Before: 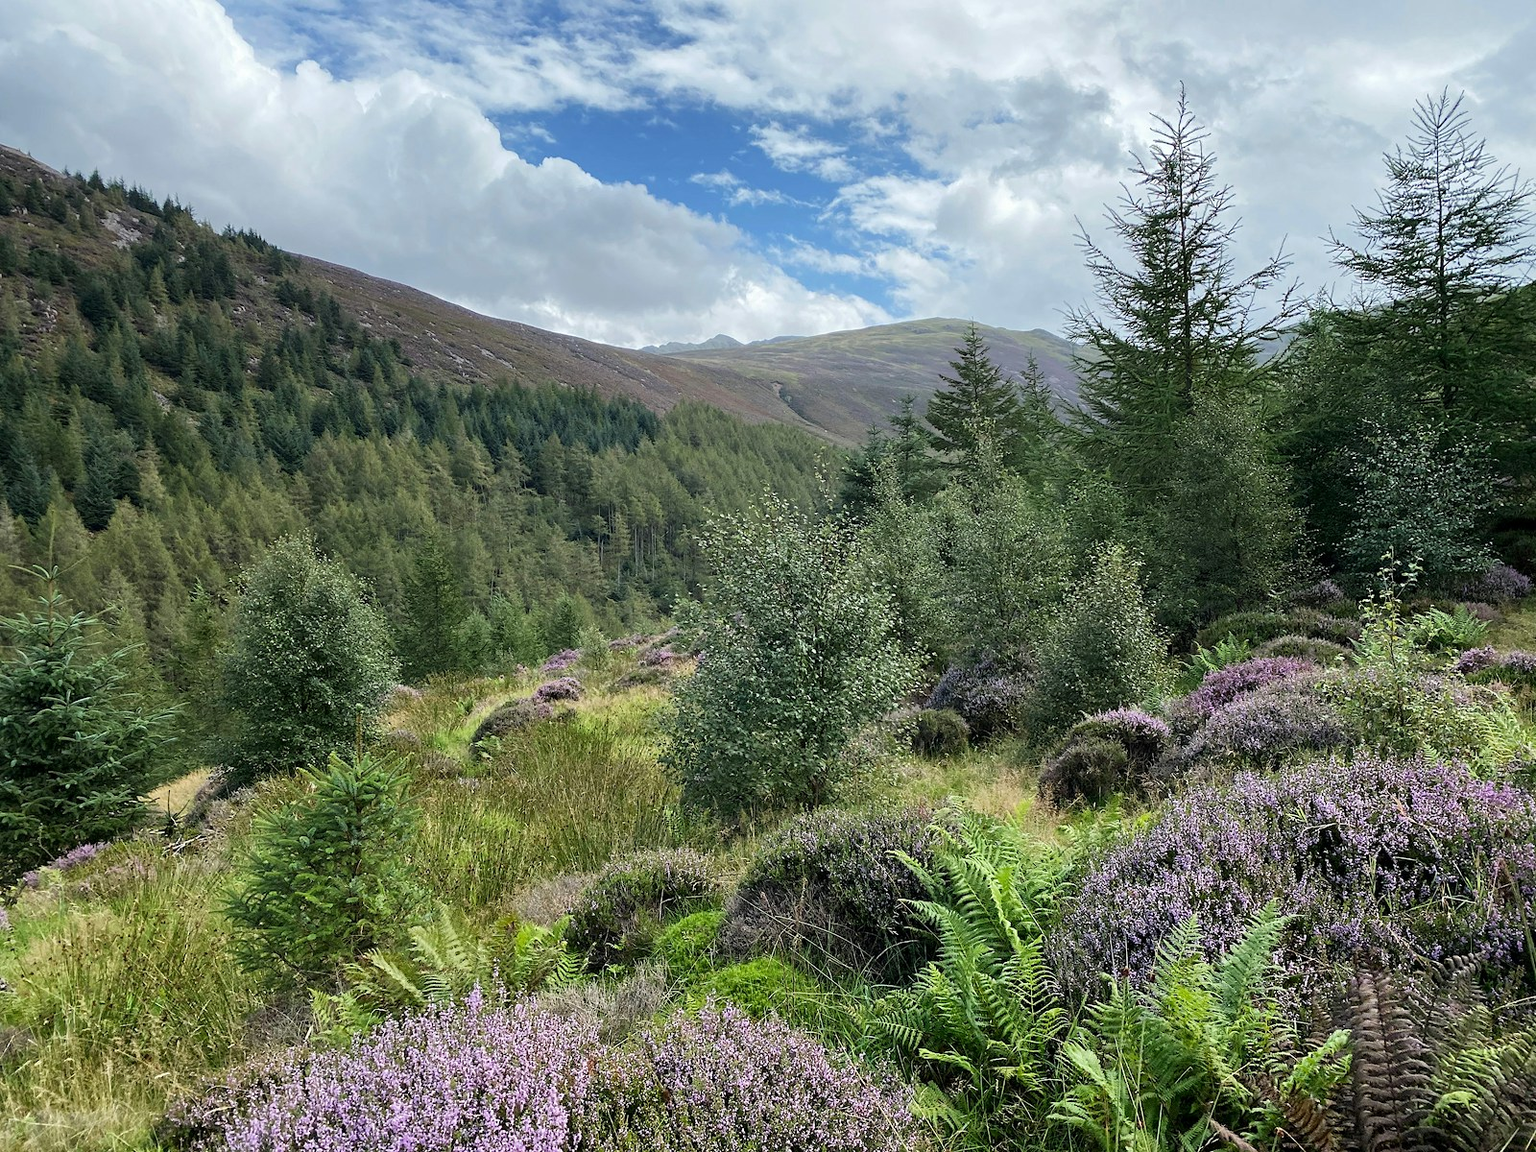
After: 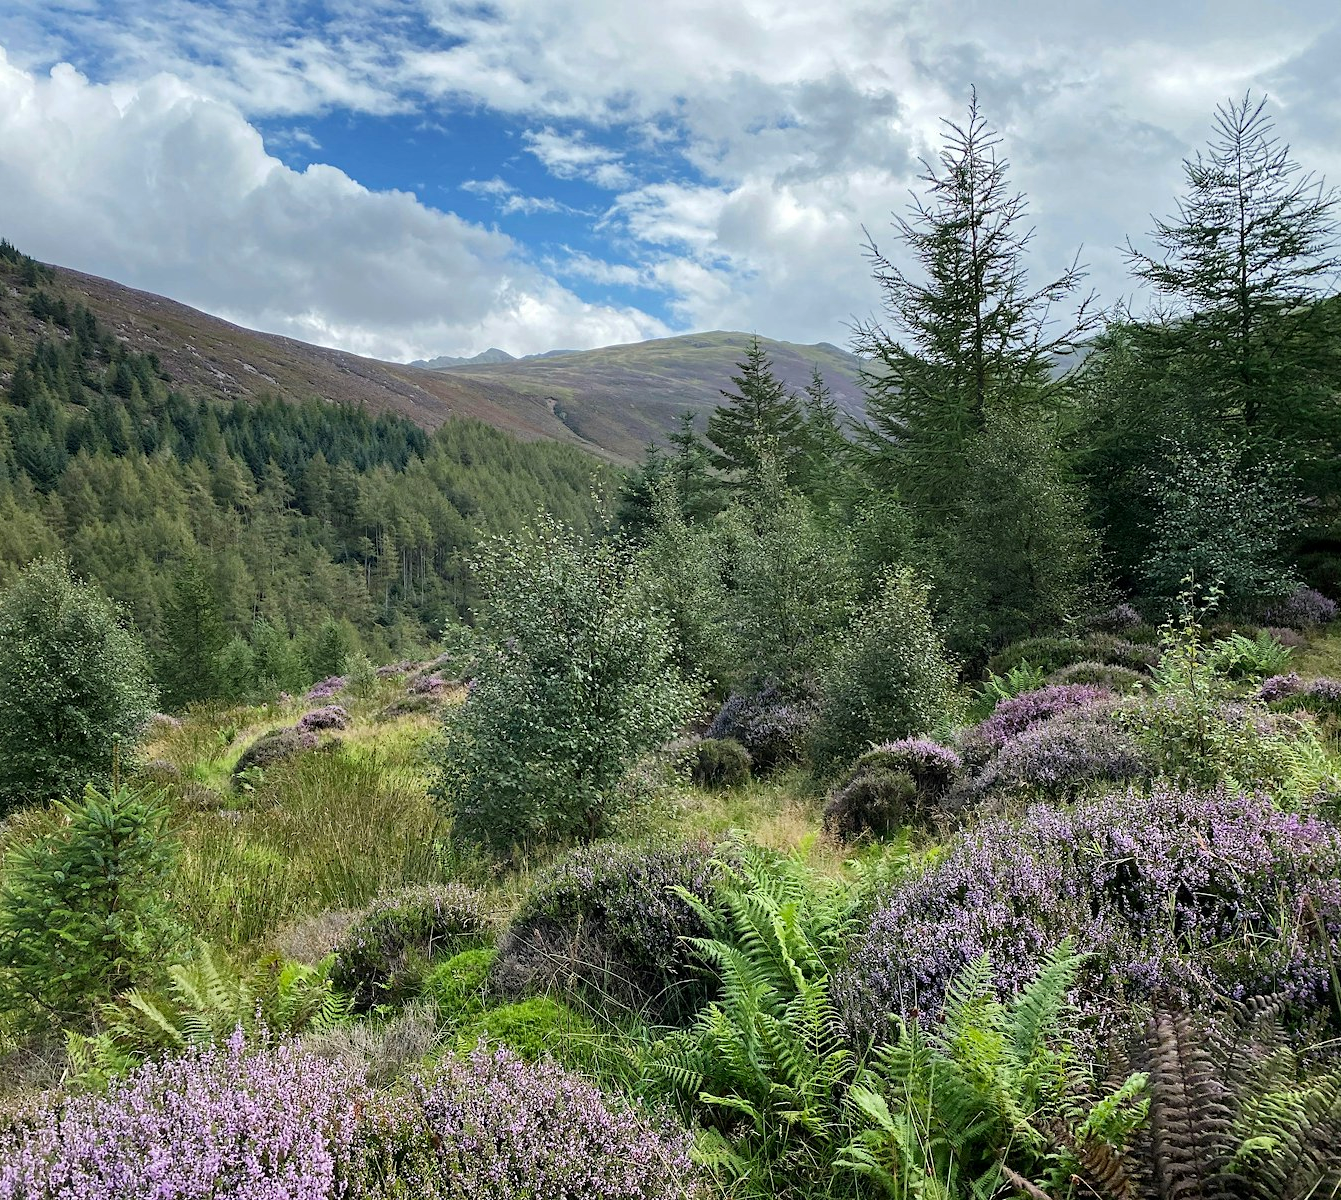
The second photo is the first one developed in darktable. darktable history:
haze removal: compatibility mode true, adaptive false
crop: left 16.128%
